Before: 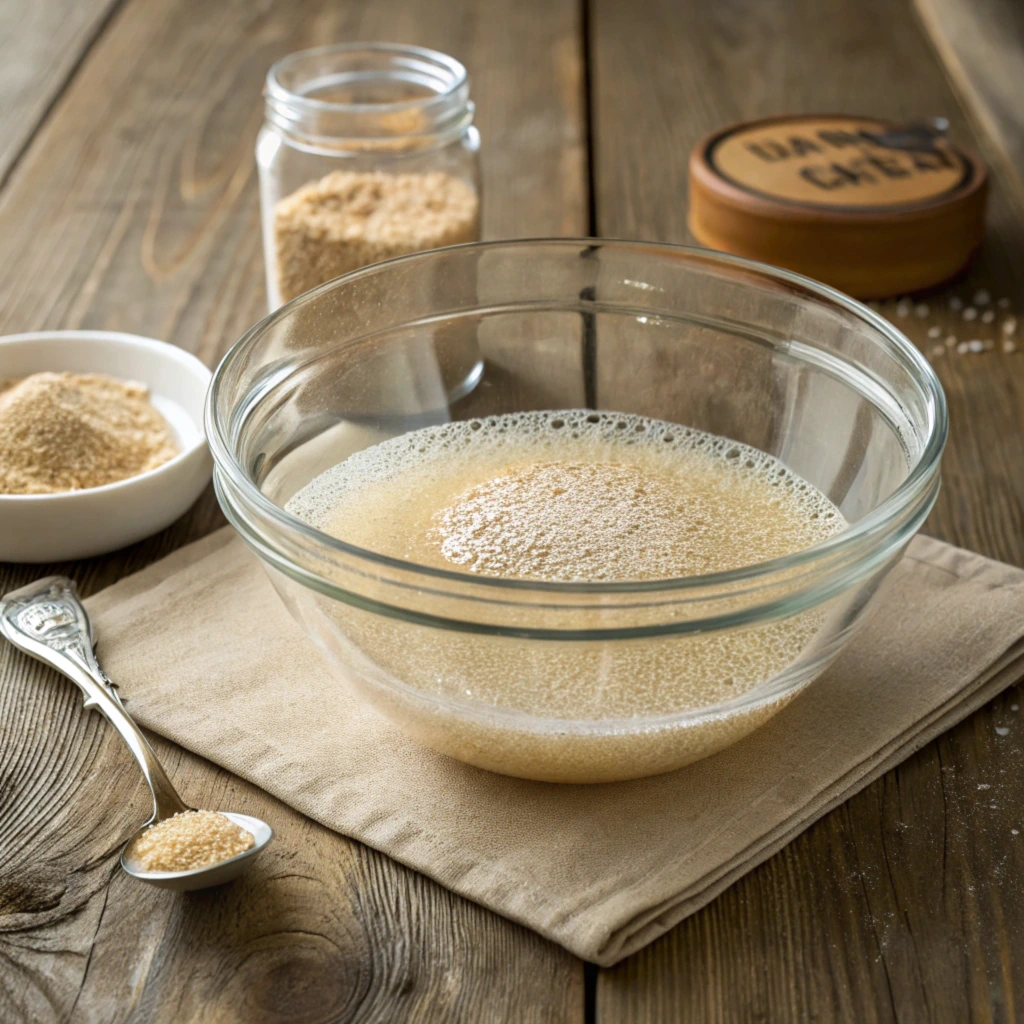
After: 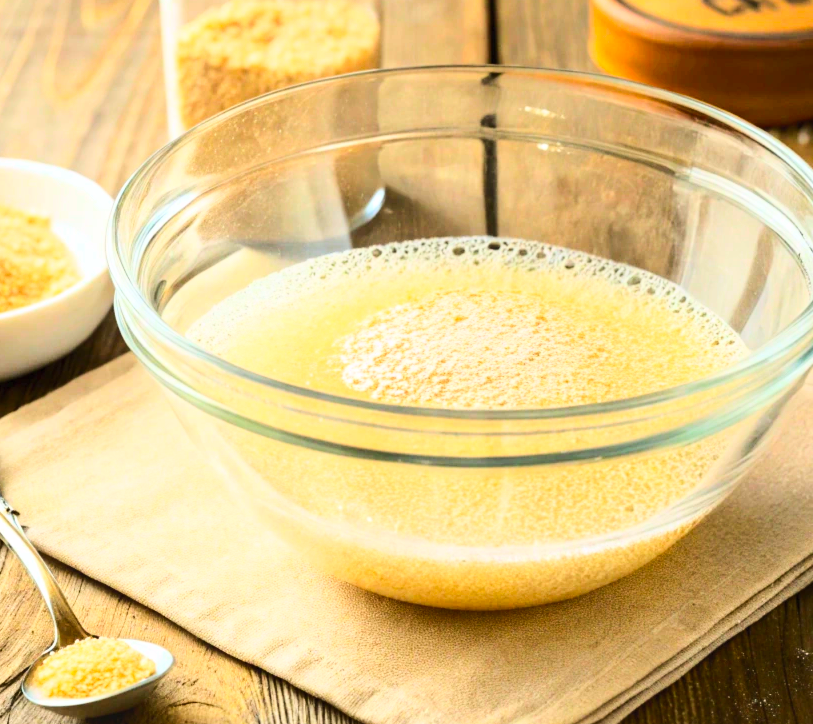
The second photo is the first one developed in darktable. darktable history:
contrast brightness saturation: contrast 0.2, brightness 0.2, saturation 0.8
white balance: red 1, blue 1
crop: left 9.712%, top 16.928%, right 10.845%, bottom 12.332%
base curve: curves: ch0 [(0, 0) (0.028, 0.03) (0.121, 0.232) (0.46, 0.748) (0.859, 0.968) (1, 1)]
